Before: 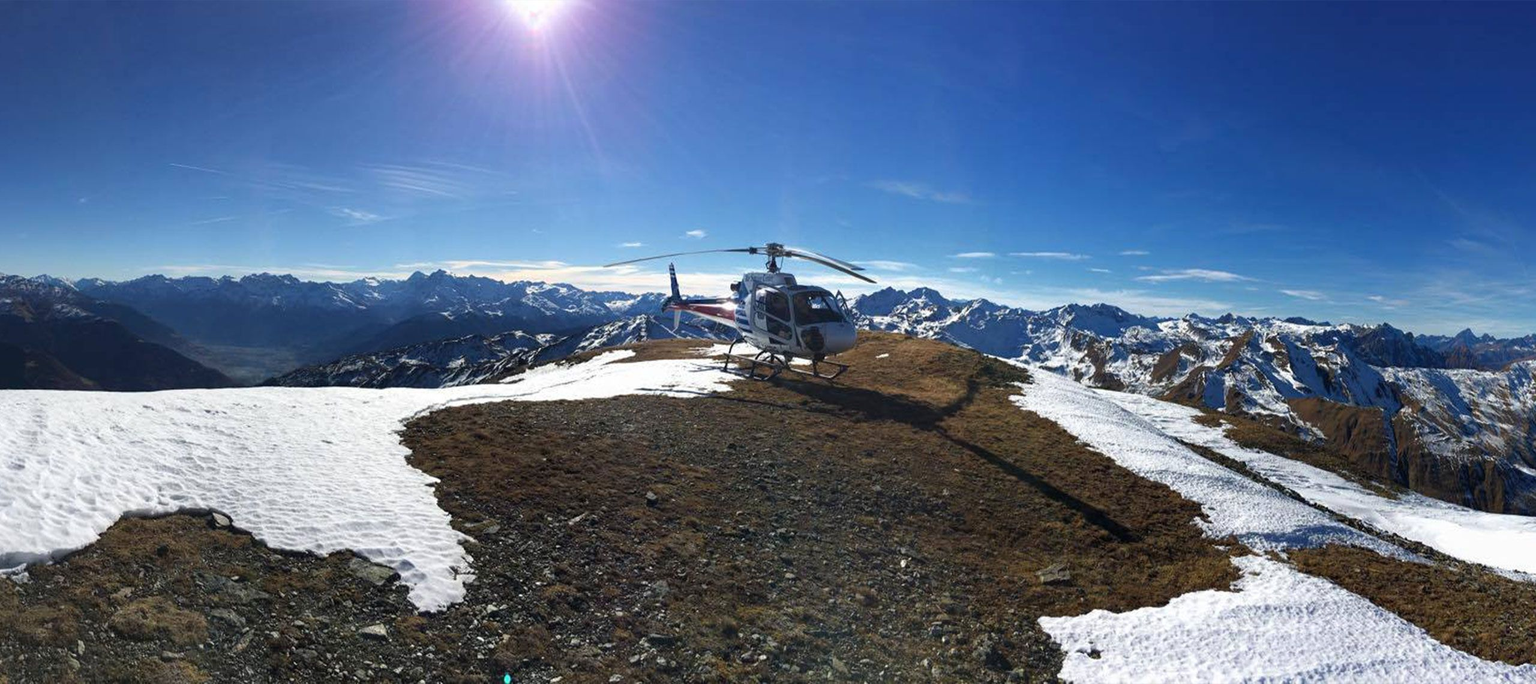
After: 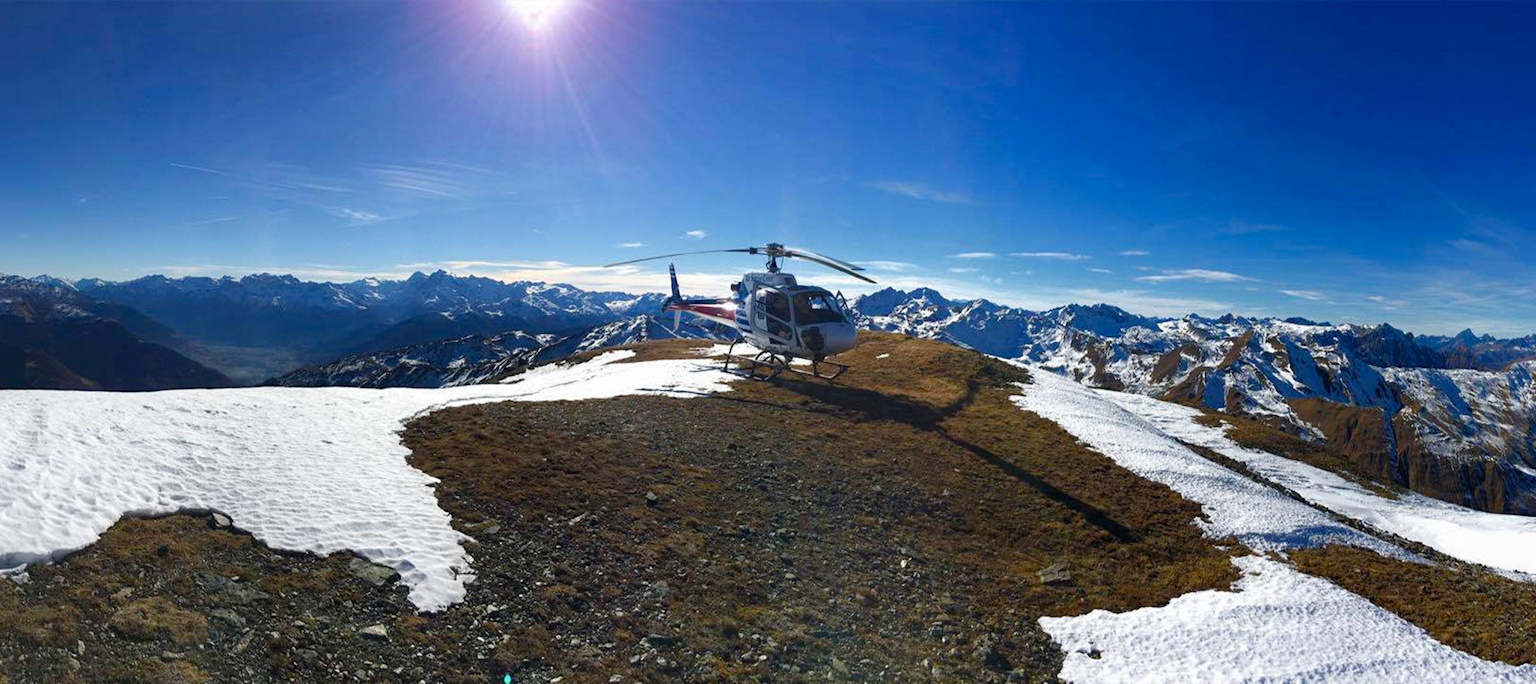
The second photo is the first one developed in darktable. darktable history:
color balance rgb: perceptual saturation grading › global saturation 20%, perceptual saturation grading › highlights -25.588%, perceptual saturation grading › shadows 24.374%
